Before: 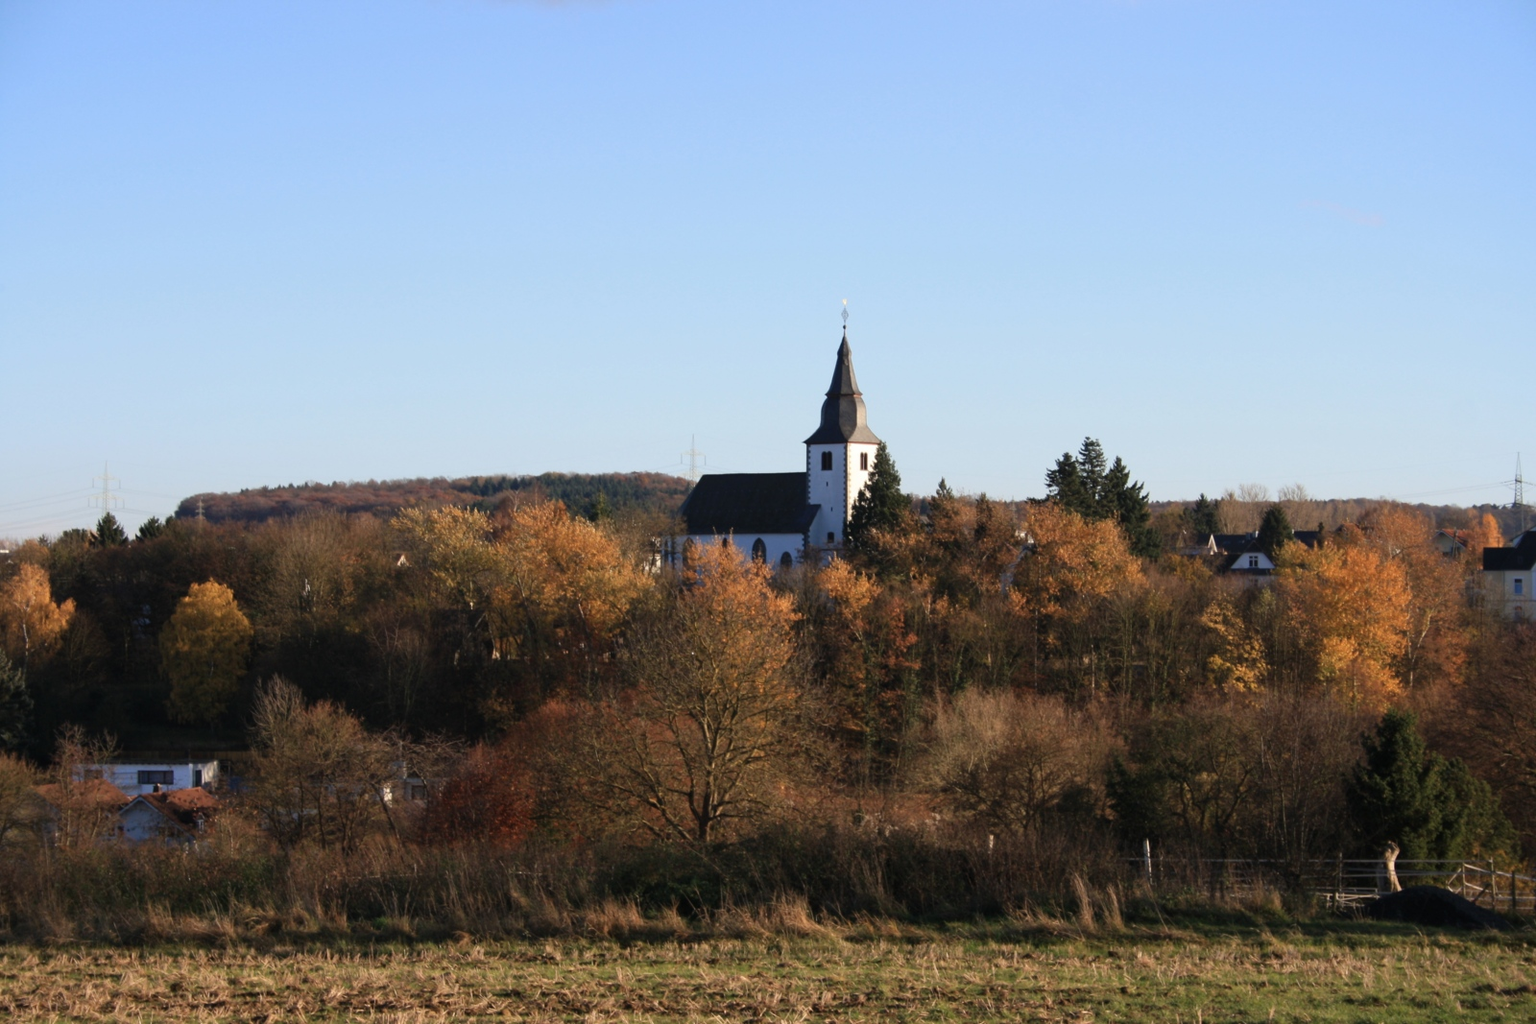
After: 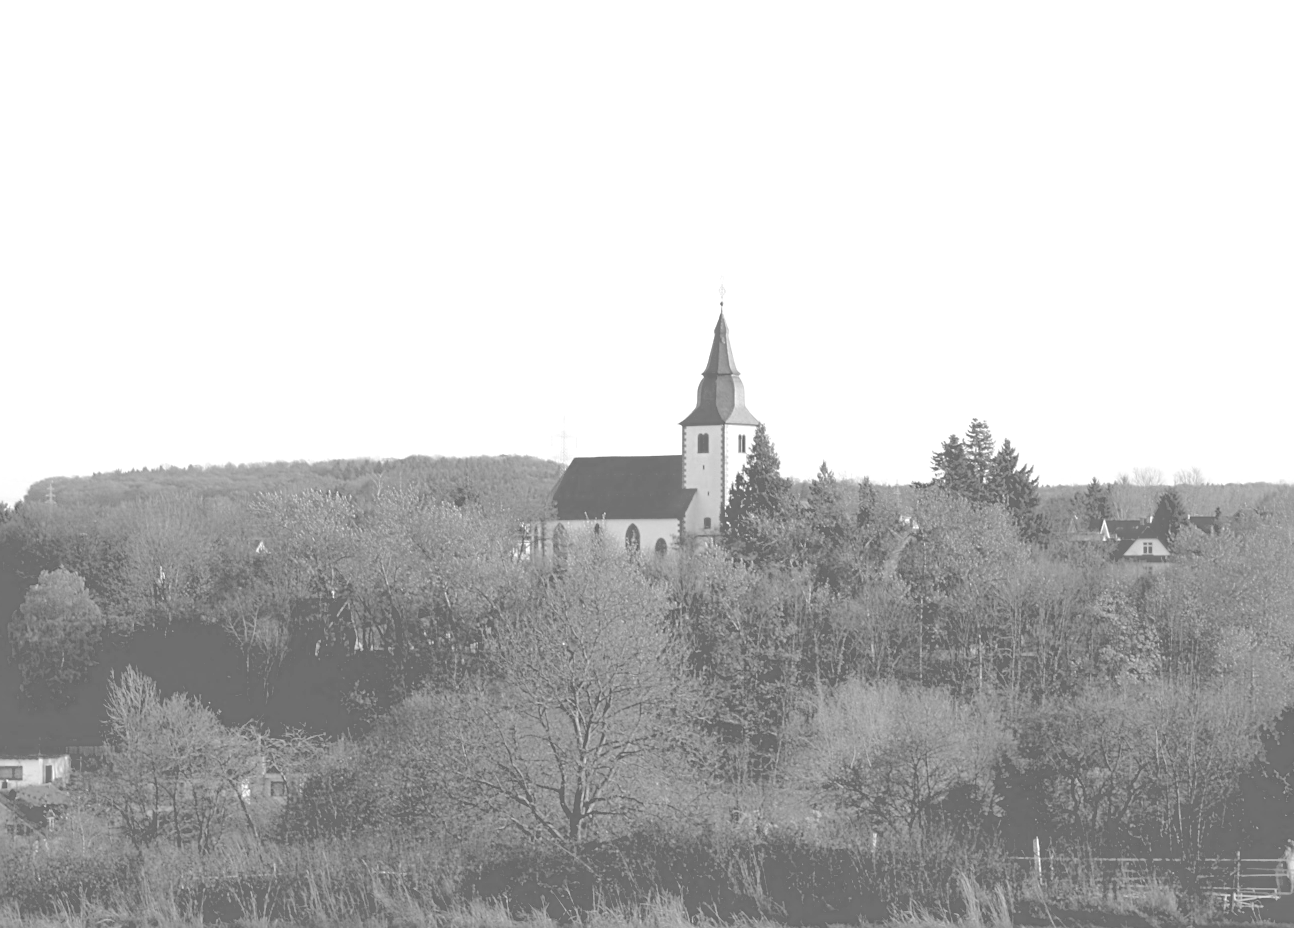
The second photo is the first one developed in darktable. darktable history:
exposure: black level correction 0.011, exposure 1.082 EV, compensate highlight preservation false
color zones: curves: ch0 [(0.287, 0.048) (0.493, 0.484) (0.737, 0.816)]; ch1 [(0, 0) (0.143, 0) (0.286, 0) (0.429, 0) (0.571, 0) (0.714, 0) (0.857, 0)]
contrast brightness saturation: contrast -0.305, brightness 0.744, saturation -0.794
crop: left 9.93%, top 3.521%, right 9.165%, bottom 9.48%
shadows and highlights: shadows 9.92, white point adjustment 0.835, highlights -38.27, shadows color adjustment 99.17%, highlights color adjustment 0.272%
velvia: strength 26.38%
sharpen: on, module defaults
